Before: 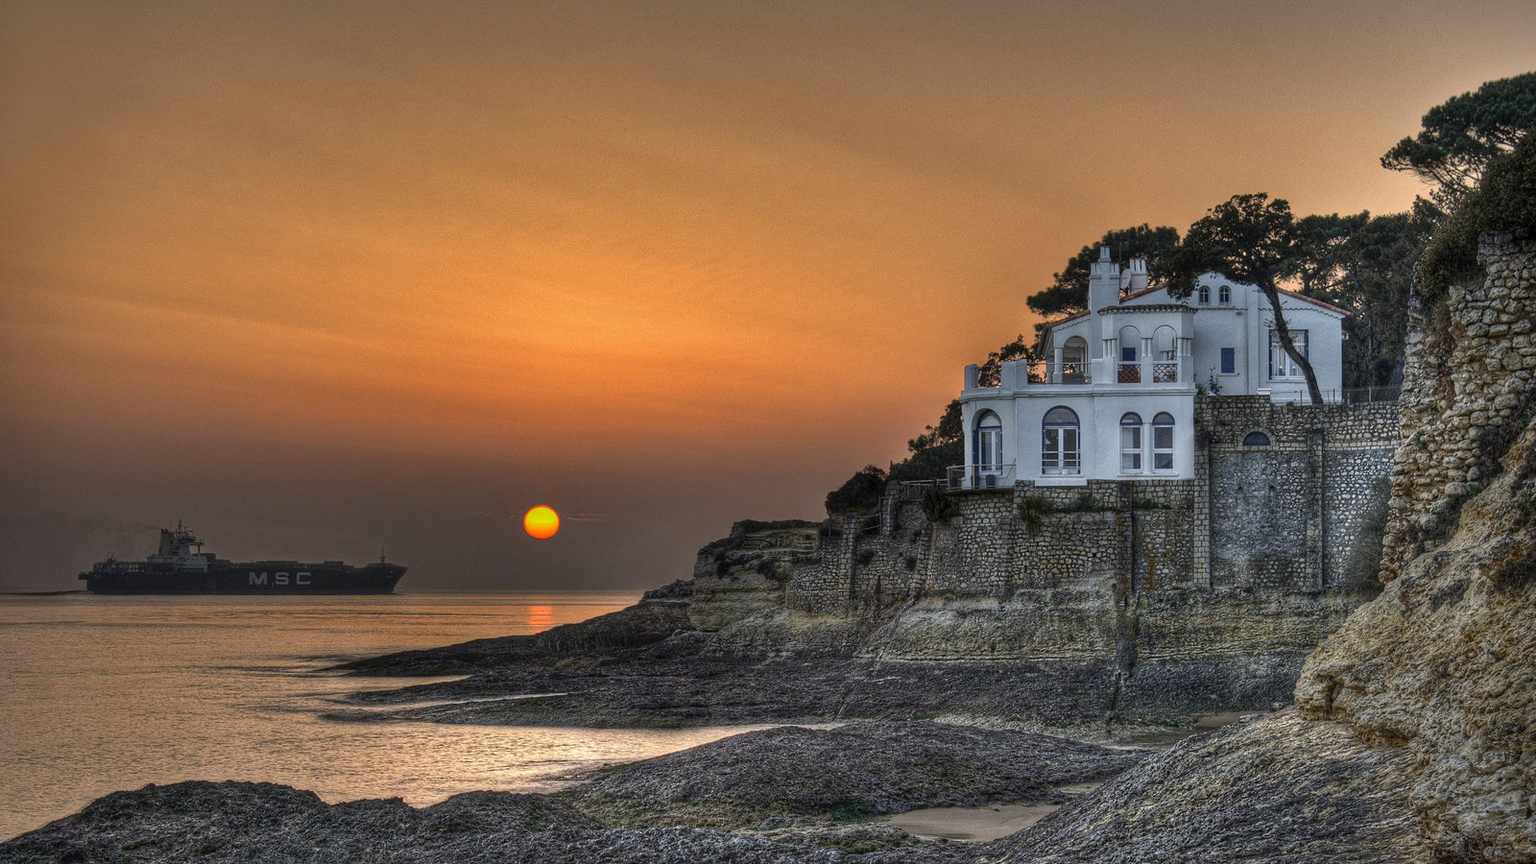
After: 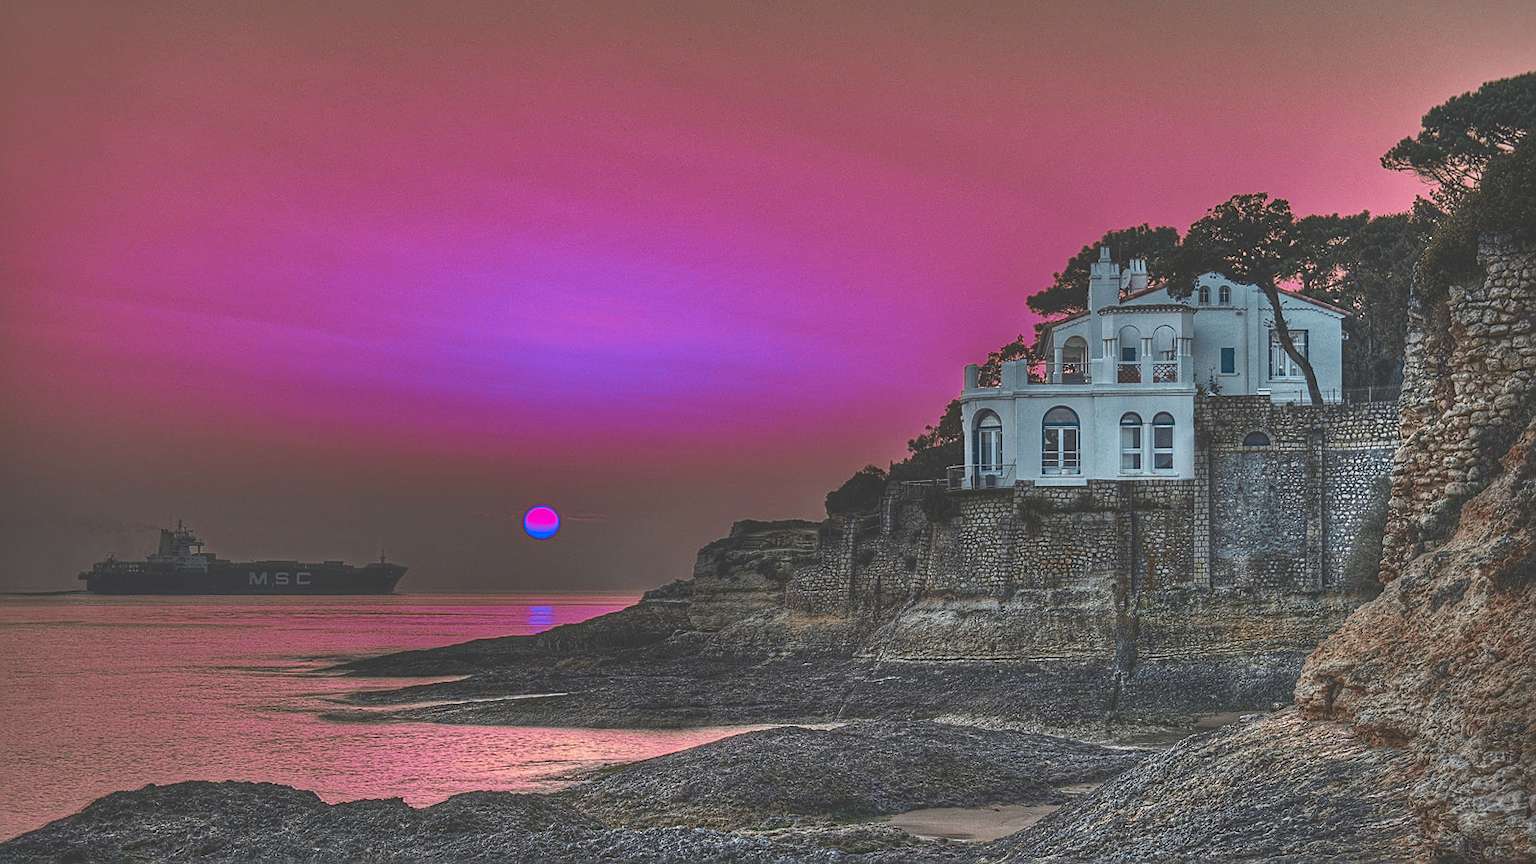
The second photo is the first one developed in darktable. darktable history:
exposure: black level correction -0.042, exposure 0.061 EV, compensate highlight preservation false
color zones: curves: ch0 [(0.826, 0.353)]; ch1 [(0.242, 0.647) (0.889, 0.342)]; ch2 [(0.246, 0.089) (0.969, 0.068)]
sharpen: on, module defaults
contrast brightness saturation: contrast 0.135
